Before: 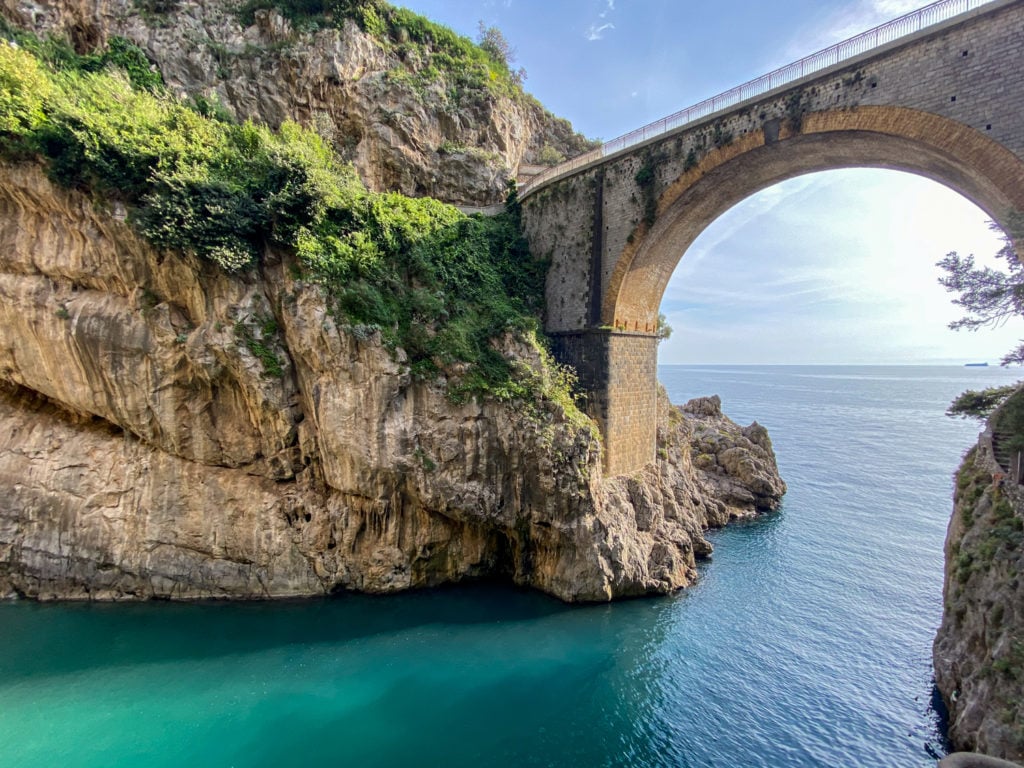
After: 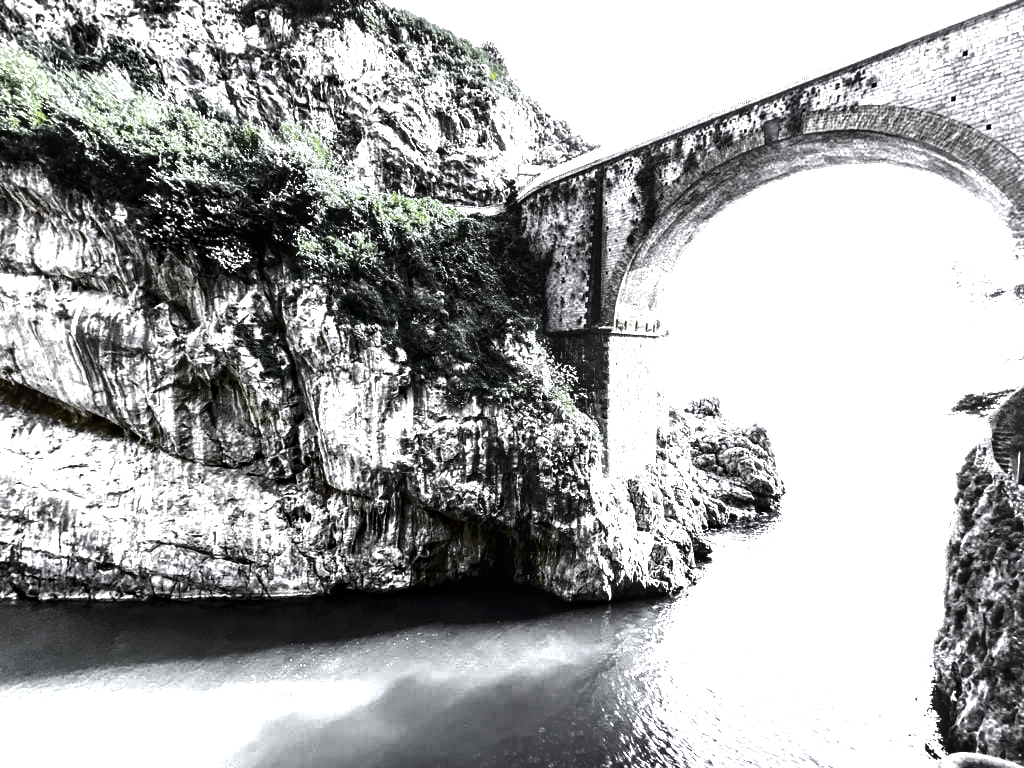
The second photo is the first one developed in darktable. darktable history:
white balance: red 0.766, blue 1.537
tone equalizer: -8 EV -1.08 EV, -7 EV -1.01 EV, -6 EV -0.867 EV, -5 EV -0.578 EV, -3 EV 0.578 EV, -2 EV 0.867 EV, -1 EV 1.01 EV, +0 EV 1.08 EV, edges refinement/feathering 500, mask exposure compensation -1.57 EV, preserve details no
contrast brightness saturation: contrast 0.12, brightness -0.12, saturation 0.2
exposure: exposure 0.197 EV, compensate highlight preservation false
local contrast: on, module defaults
color balance rgb: perceptual saturation grading › global saturation 30%, global vibrance 10%
color zones: curves: ch0 [(0, 0.613) (0.01, 0.613) (0.245, 0.448) (0.498, 0.529) (0.642, 0.665) (0.879, 0.777) (0.99, 0.613)]; ch1 [(0, 0.035) (0.121, 0.189) (0.259, 0.197) (0.415, 0.061) (0.589, 0.022) (0.732, 0.022) (0.857, 0.026) (0.991, 0.053)]
